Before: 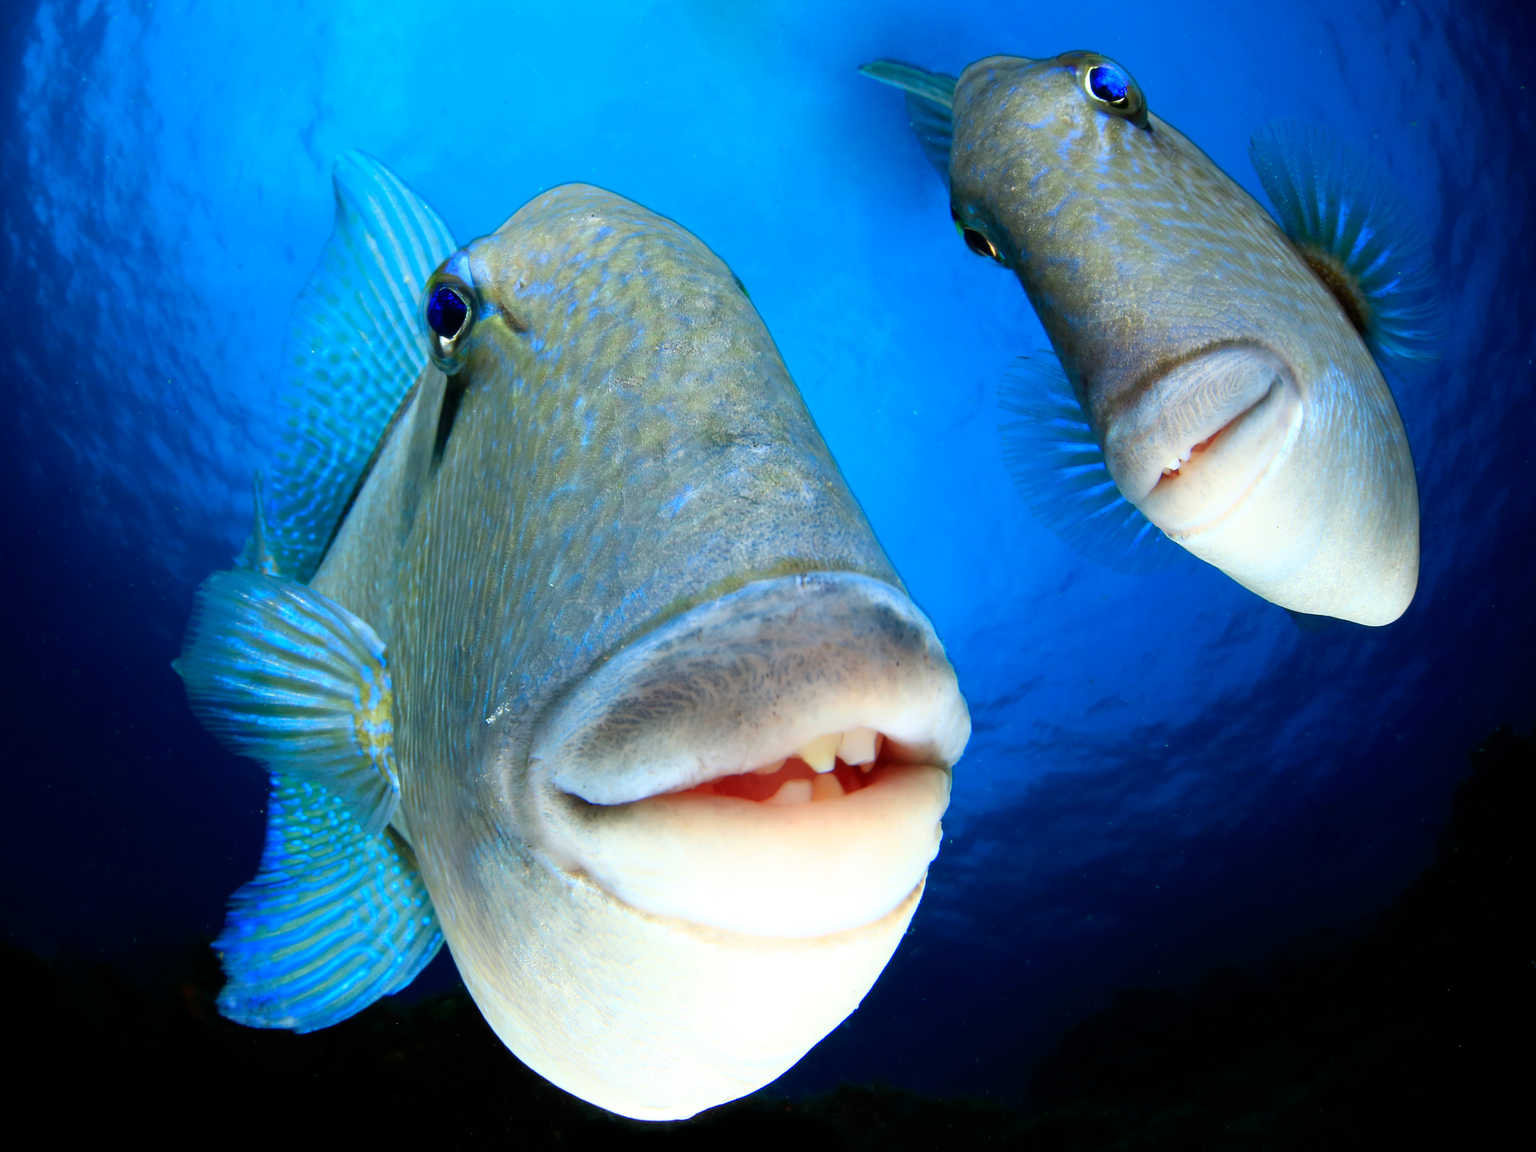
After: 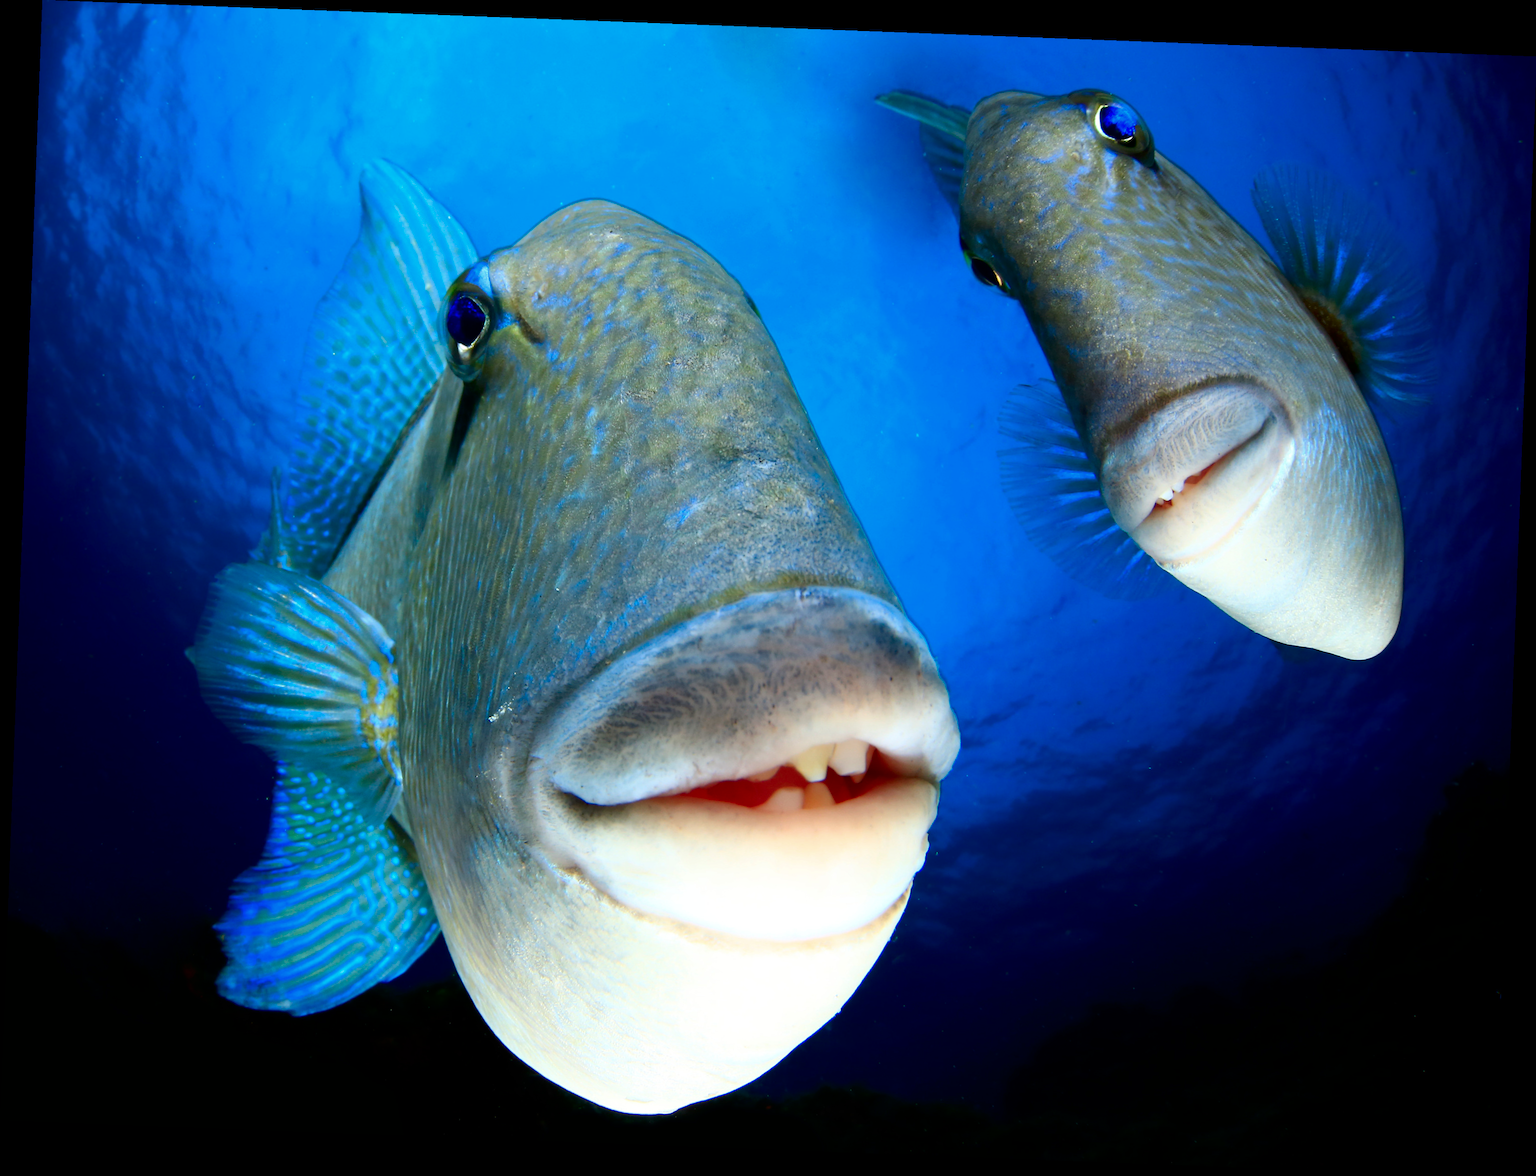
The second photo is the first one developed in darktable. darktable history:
rotate and perspective: rotation 2.17°, automatic cropping off
contrast brightness saturation: contrast 0.07, brightness -0.13, saturation 0.06
